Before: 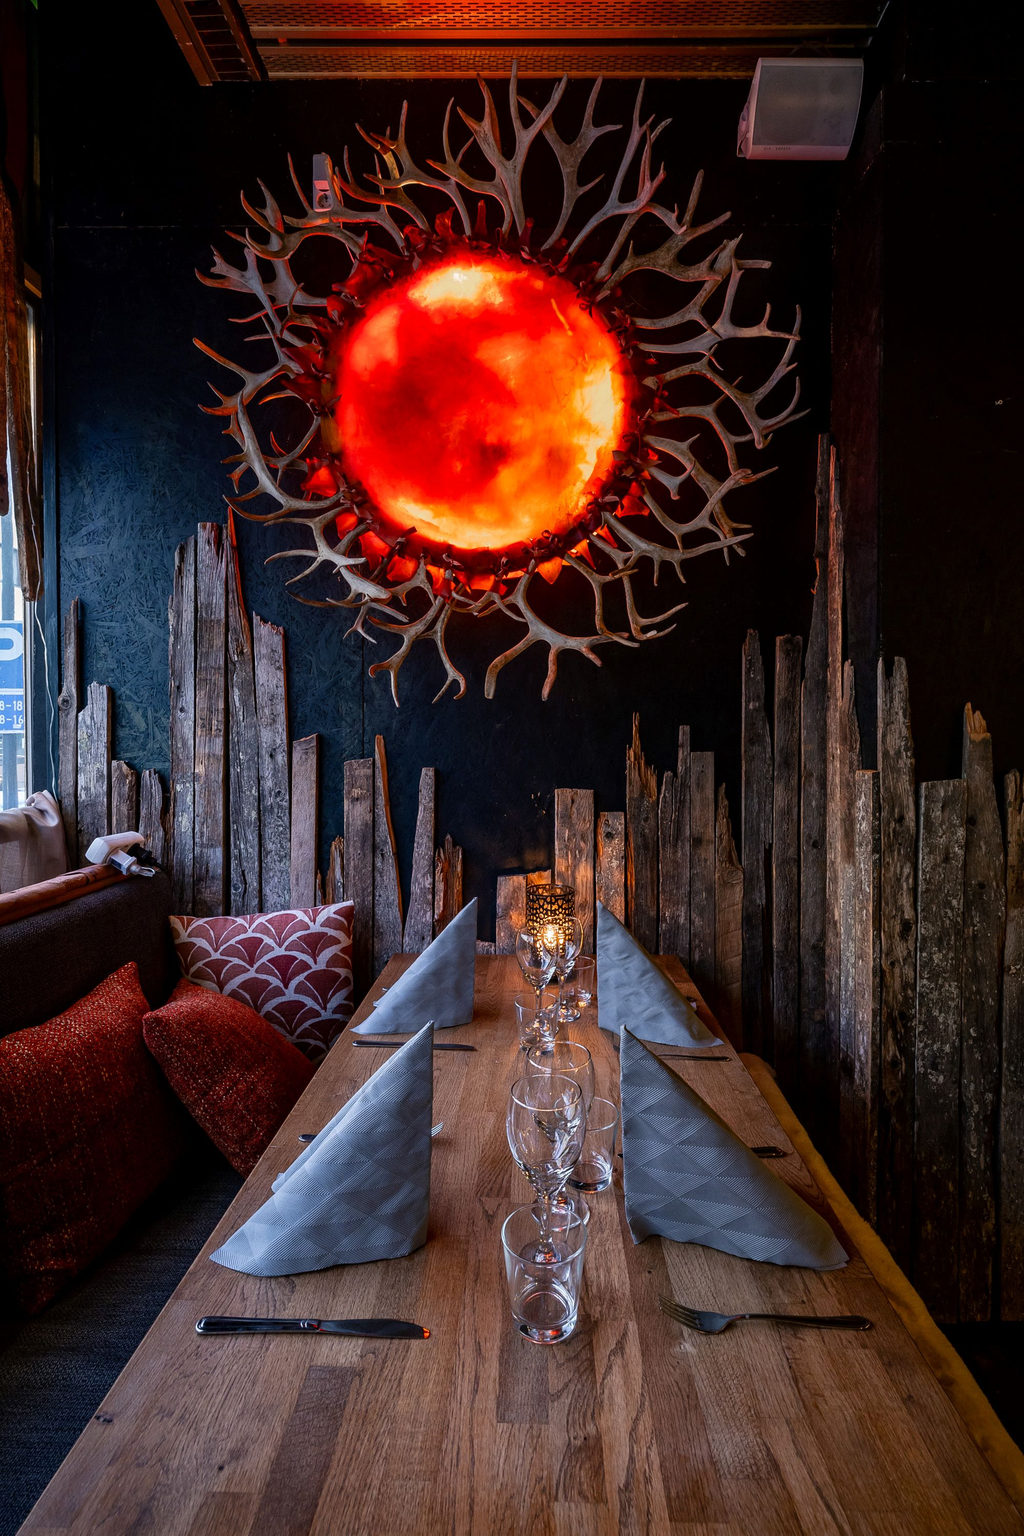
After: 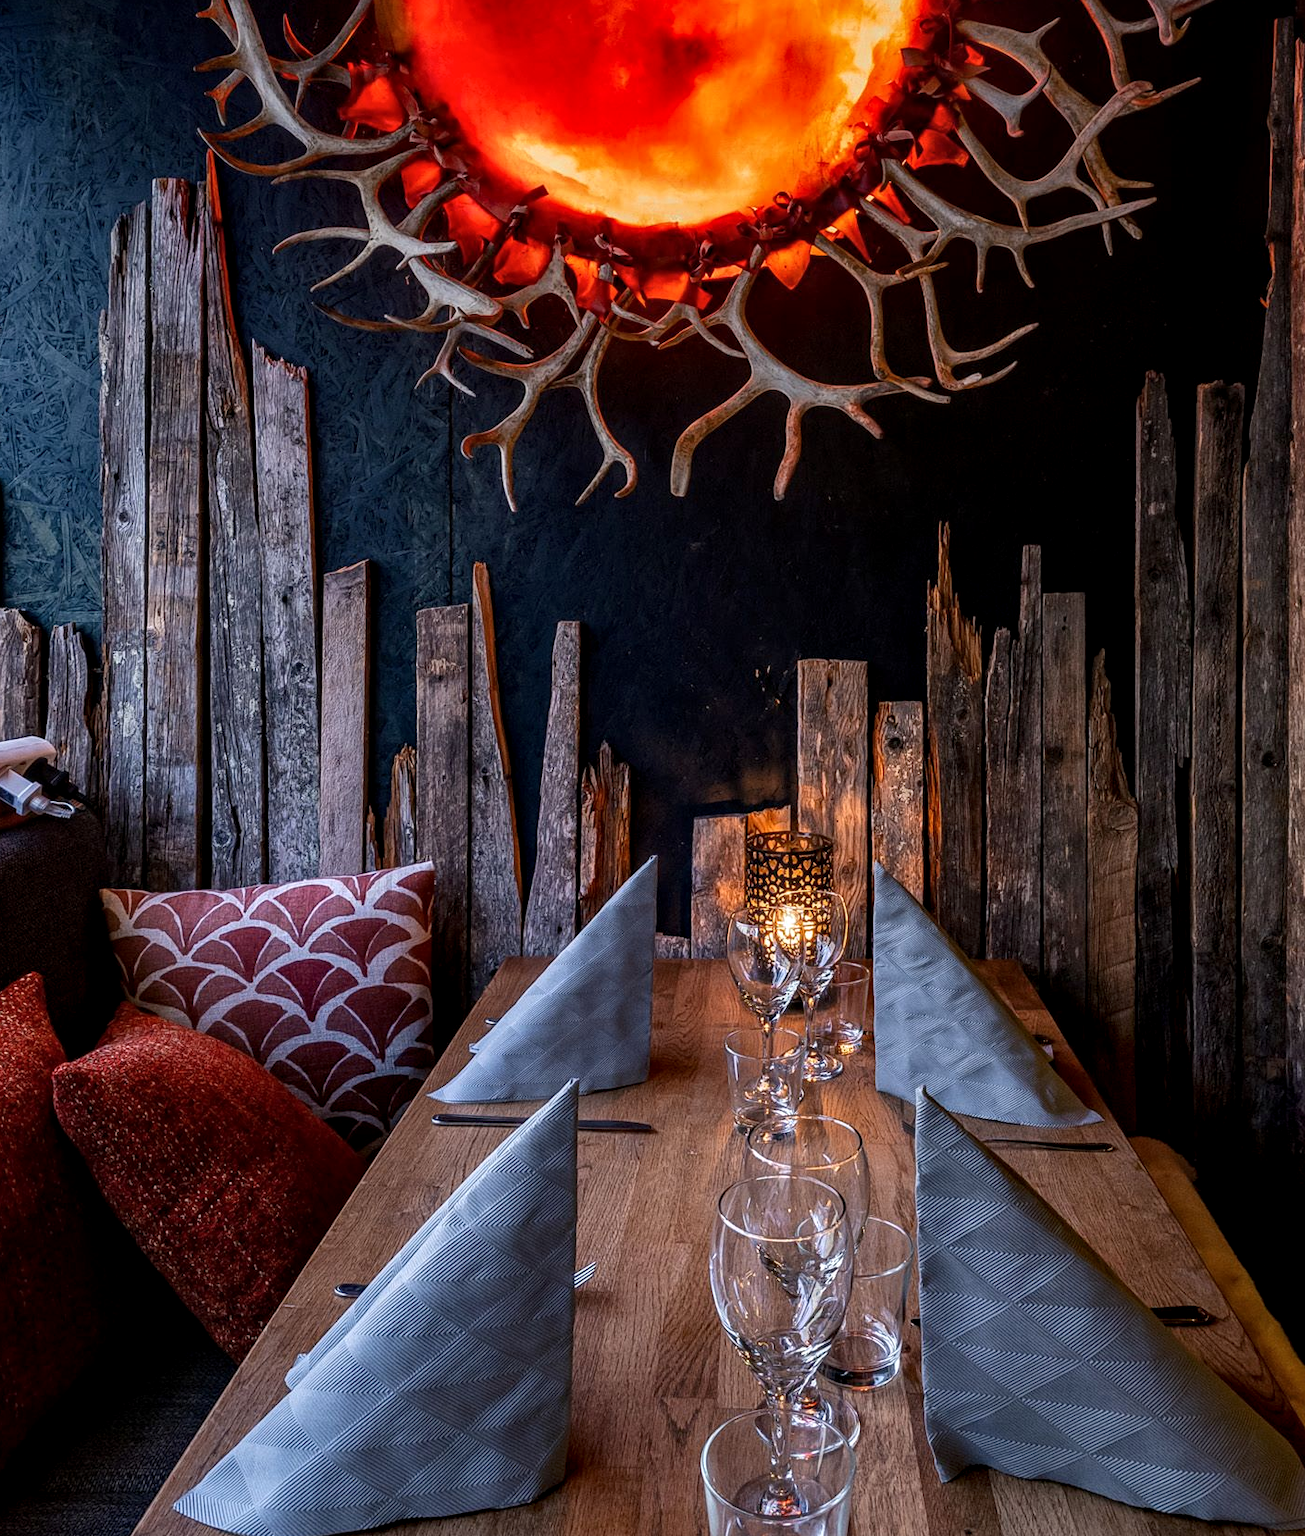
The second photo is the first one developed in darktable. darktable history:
local contrast: on, module defaults
crop: left 11.123%, top 27.61%, right 18.3%, bottom 17.034%
